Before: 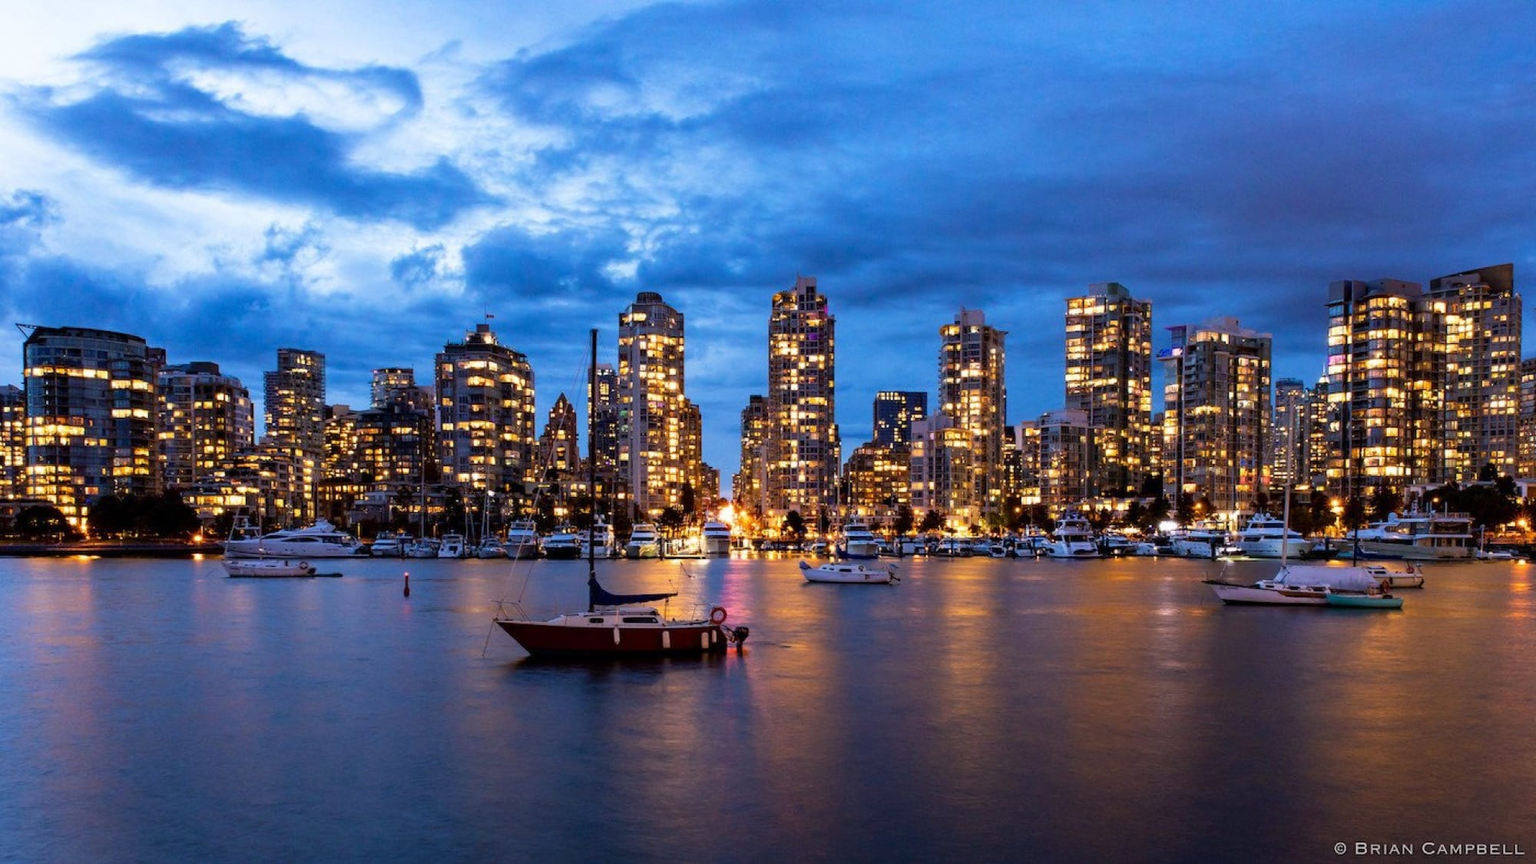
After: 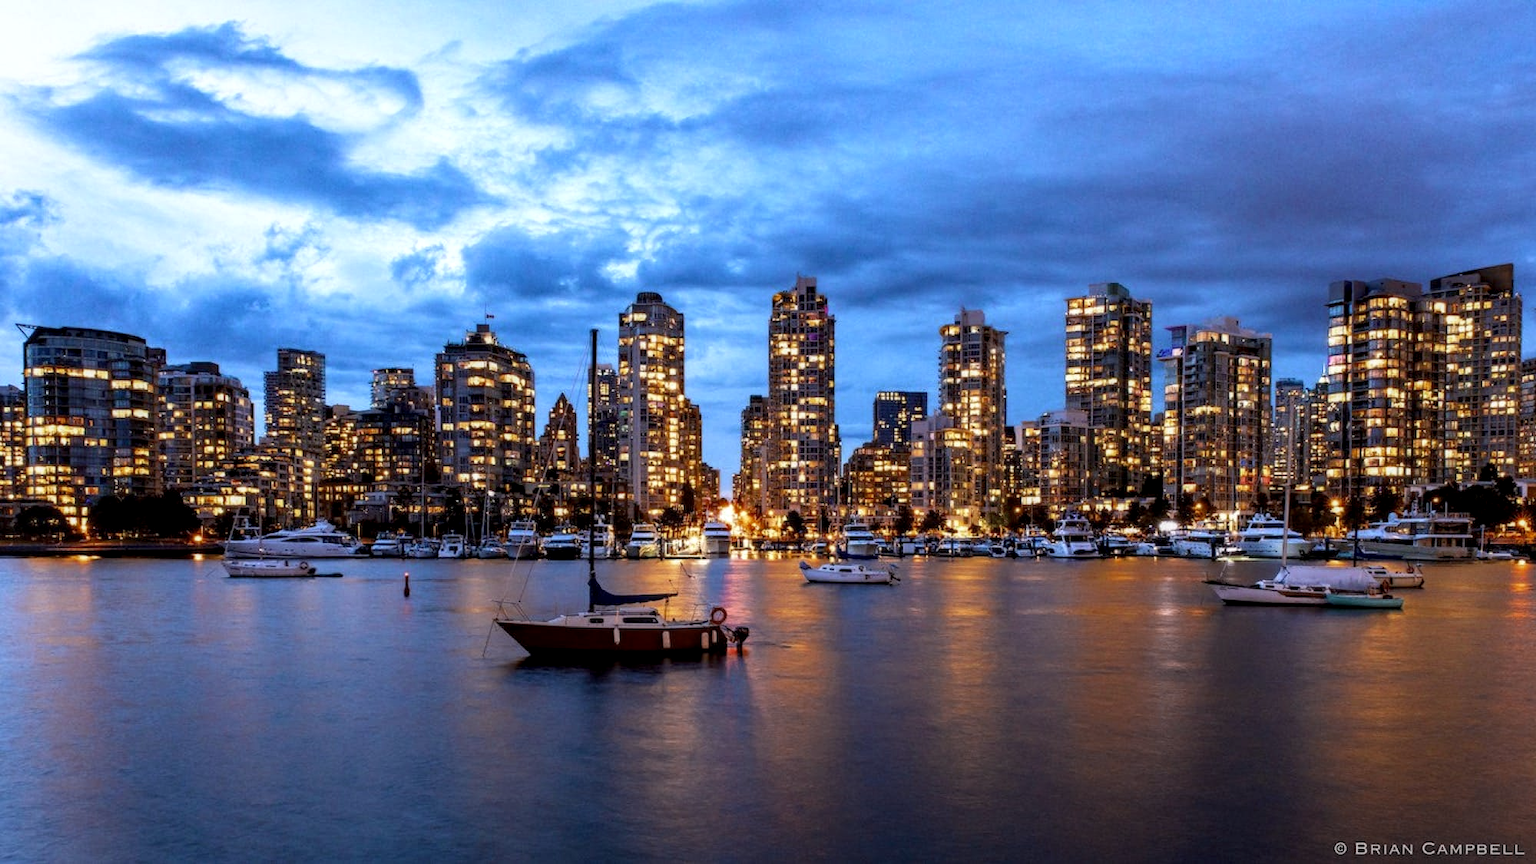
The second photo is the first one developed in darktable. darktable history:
exposure: compensate highlight preservation false
local contrast: on, module defaults
color zones: curves: ch0 [(0, 0.5) (0.125, 0.4) (0.25, 0.5) (0.375, 0.4) (0.5, 0.4) (0.625, 0.6) (0.75, 0.6) (0.875, 0.5)]; ch1 [(0, 0.4) (0.125, 0.5) (0.25, 0.4) (0.375, 0.4) (0.5, 0.4) (0.625, 0.4) (0.75, 0.5) (0.875, 0.4)]; ch2 [(0, 0.6) (0.125, 0.5) (0.25, 0.5) (0.375, 0.6) (0.5, 0.6) (0.625, 0.5) (0.75, 0.5) (0.875, 0.5)]
